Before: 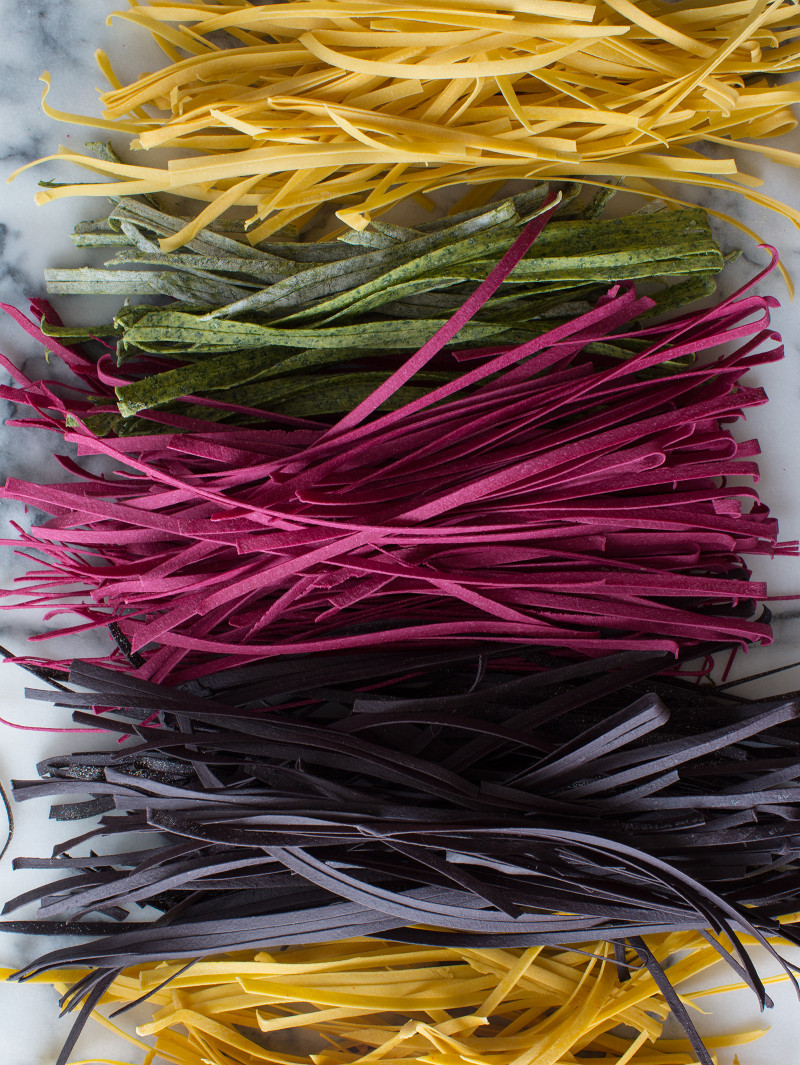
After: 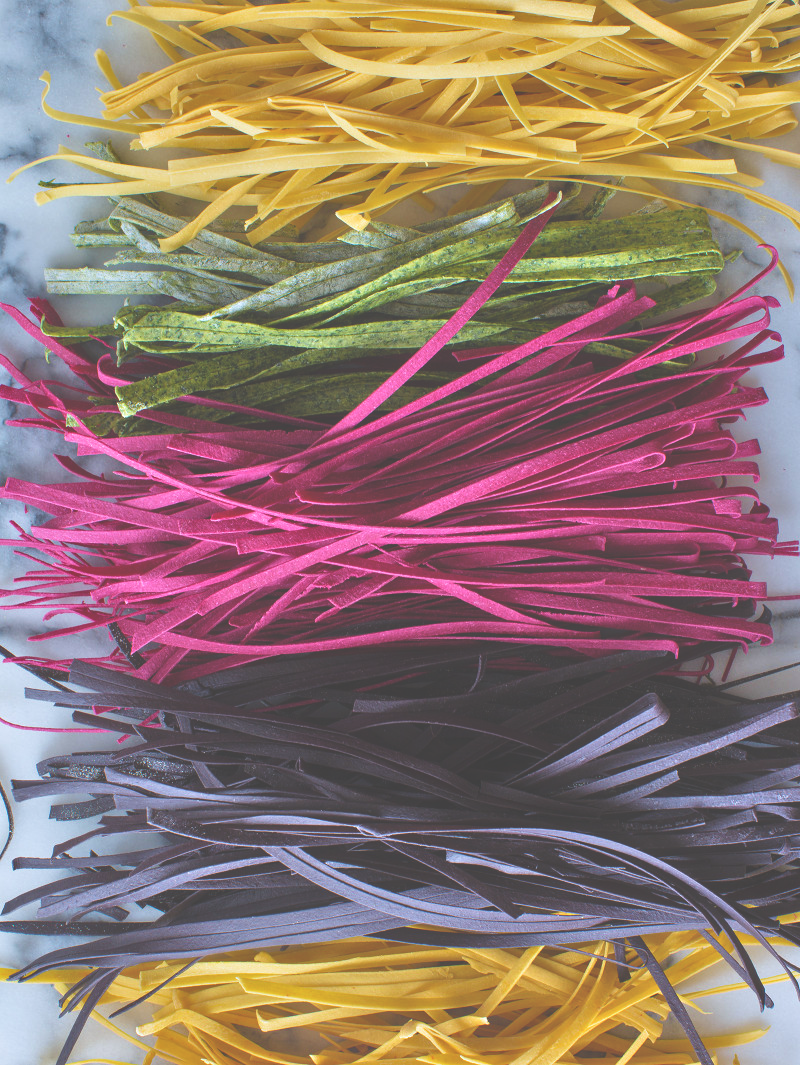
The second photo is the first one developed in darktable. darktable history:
velvia: on, module defaults
exposure: black level correction -0.025, exposure -0.117 EV, compensate highlight preservation false
white balance: red 0.967, blue 1.049
tone equalizer: -7 EV 0.15 EV, -6 EV 0.6 EV, -5 EV 1.15 EV, -4 EV 1.33 EV, -3 EV 1.15 EV, -2 EV 0.6 EV, -1 EV 0.15 EV, mask exposure compensation -0.5 EV
